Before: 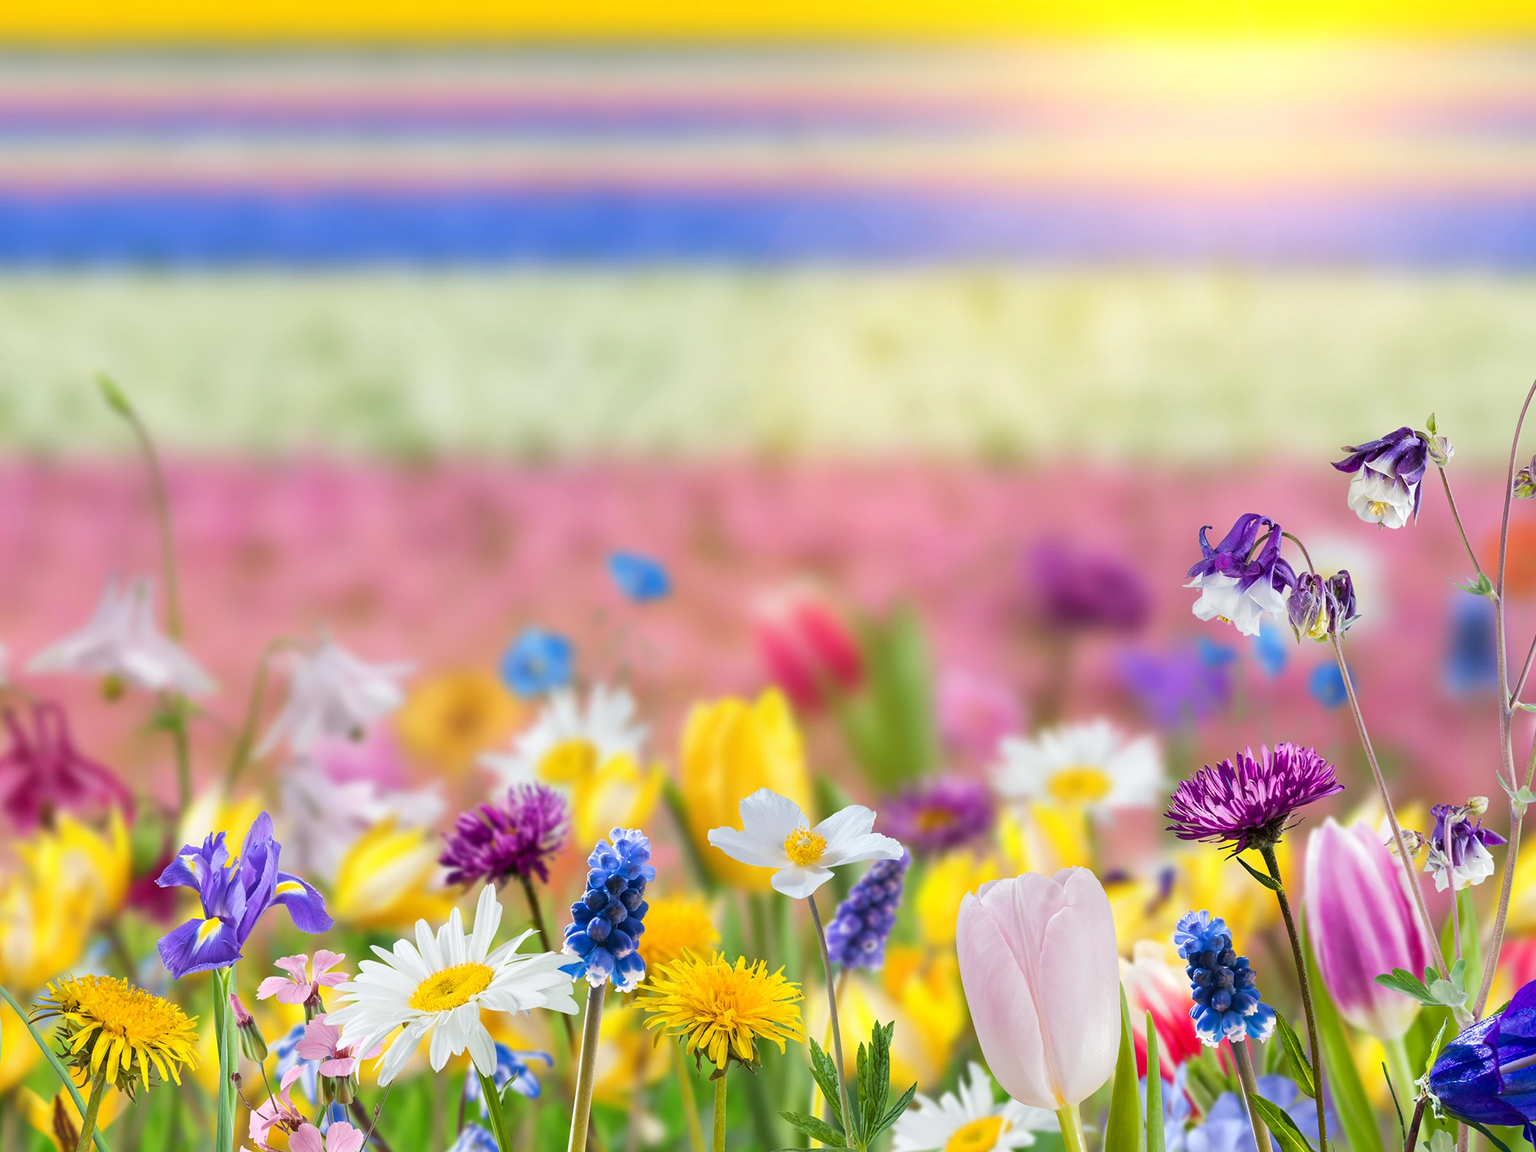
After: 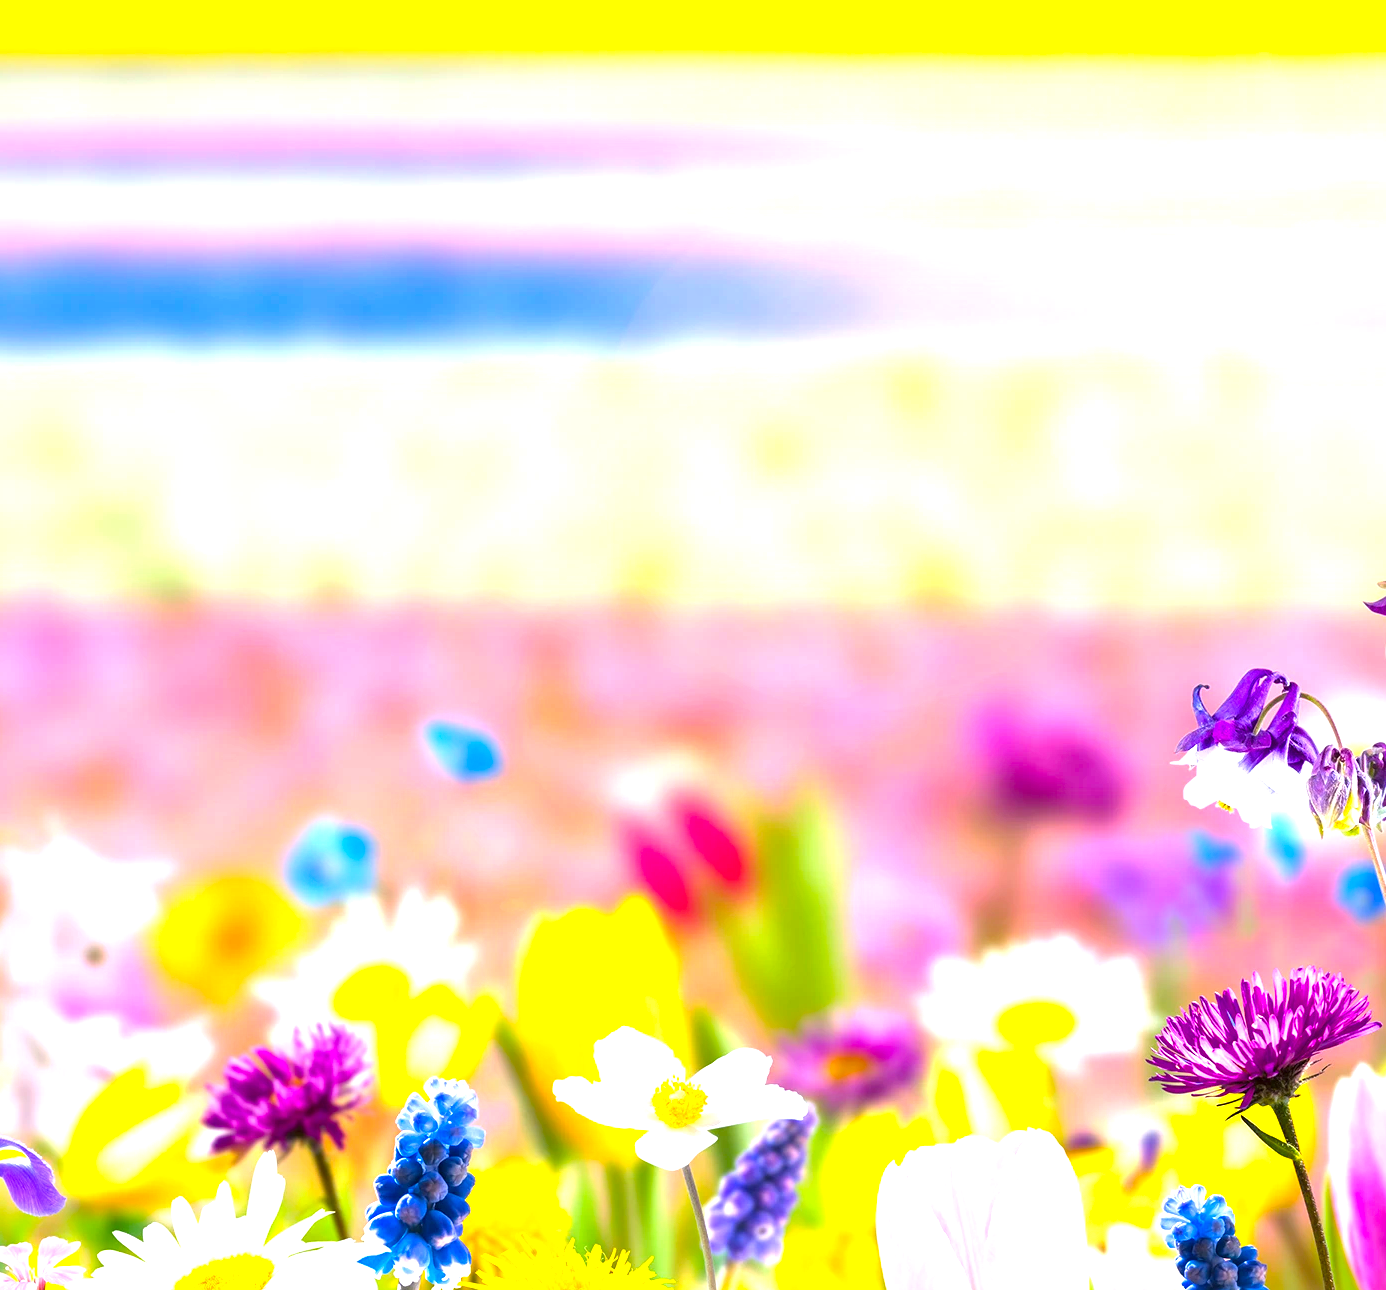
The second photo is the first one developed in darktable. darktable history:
crop: left 18.479%, right 12.2%, bottom 13.971%
exposure: black level correction 0, exposure 1.2 EV, compensate exposure bias true, compensate highlight preservation false
local contrast: mode bilateral grid, contrast 25, coarseness 50, detail 123%, midtone range 0.2
color balance rgb: perceptual saturation grading › global saturation 25%, global vibrance 20%
